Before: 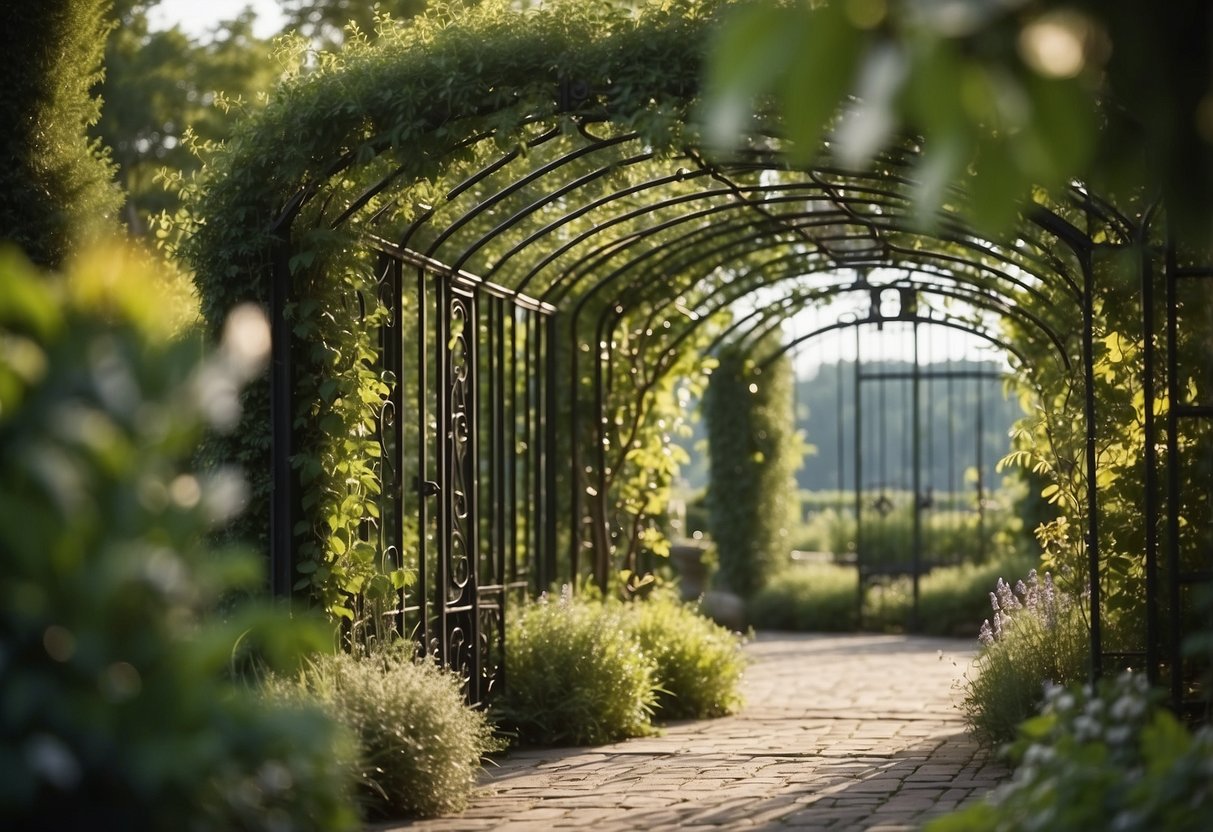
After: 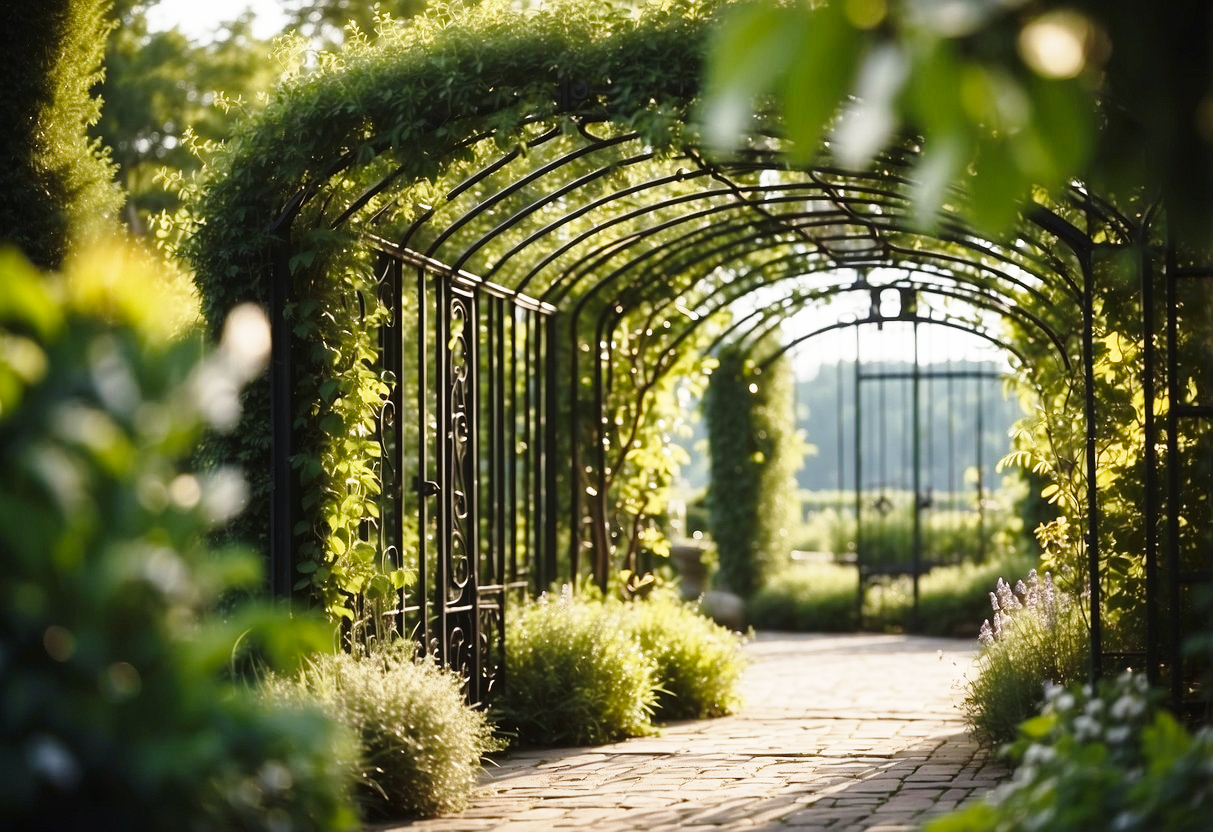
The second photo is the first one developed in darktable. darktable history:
tone equalizer: luminance estimator HSV value / RGB max
base curve: curves: ch0 [(0, 0) (0.028, 0.03) (0.121, 0.232) (0.46, 0.748) (0.859, 0.968) (1, 1)], preserve colors none
